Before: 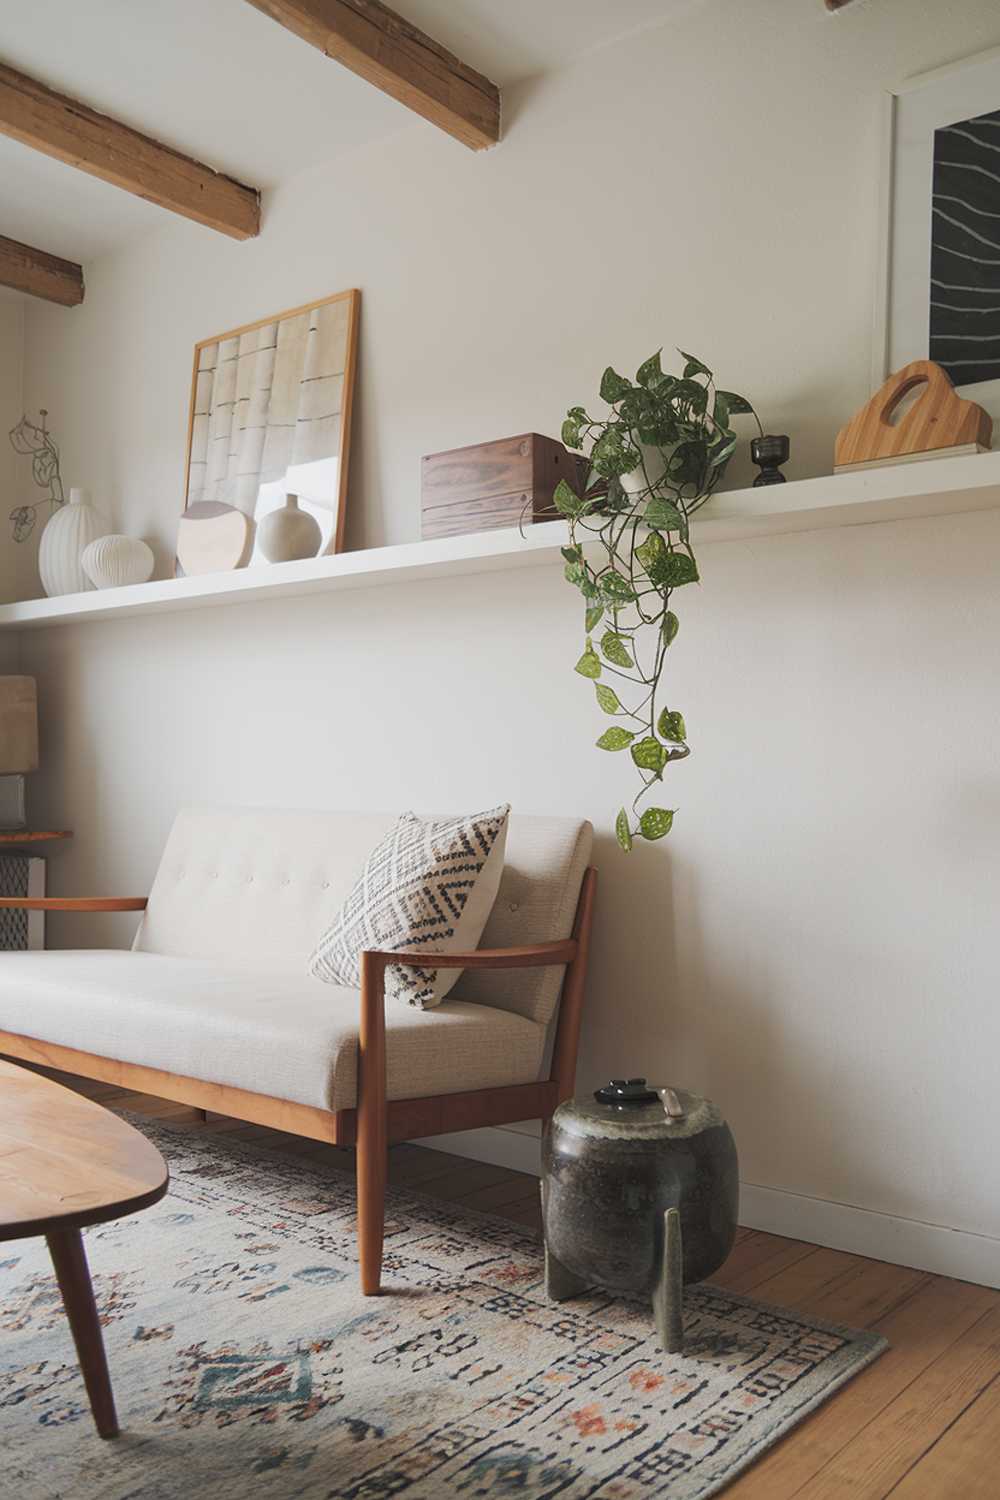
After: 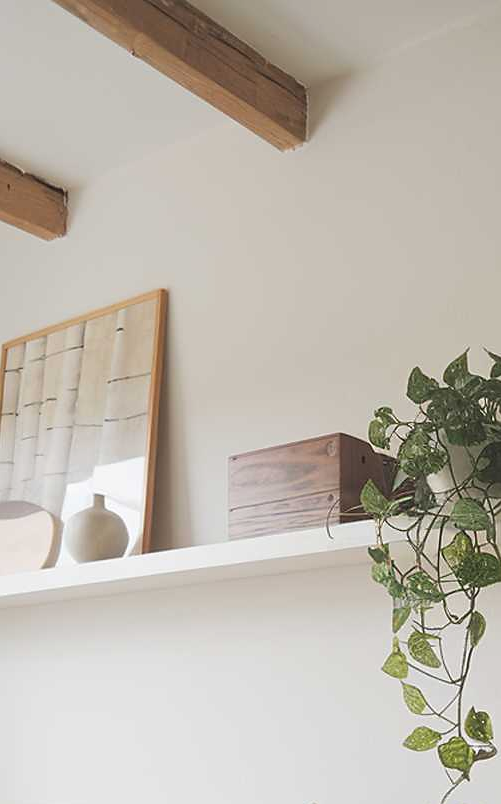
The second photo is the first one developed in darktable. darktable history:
crop: left 19.364%, right 30.511%, bottom 46.396%
exposure: exposure 0.296 EV, compensate highlight preservation false
sharpen: radius 1.441, amount 0.395, threshold 1.334
contrast brightness saturation: contrast -0.092, saturation -0.104
